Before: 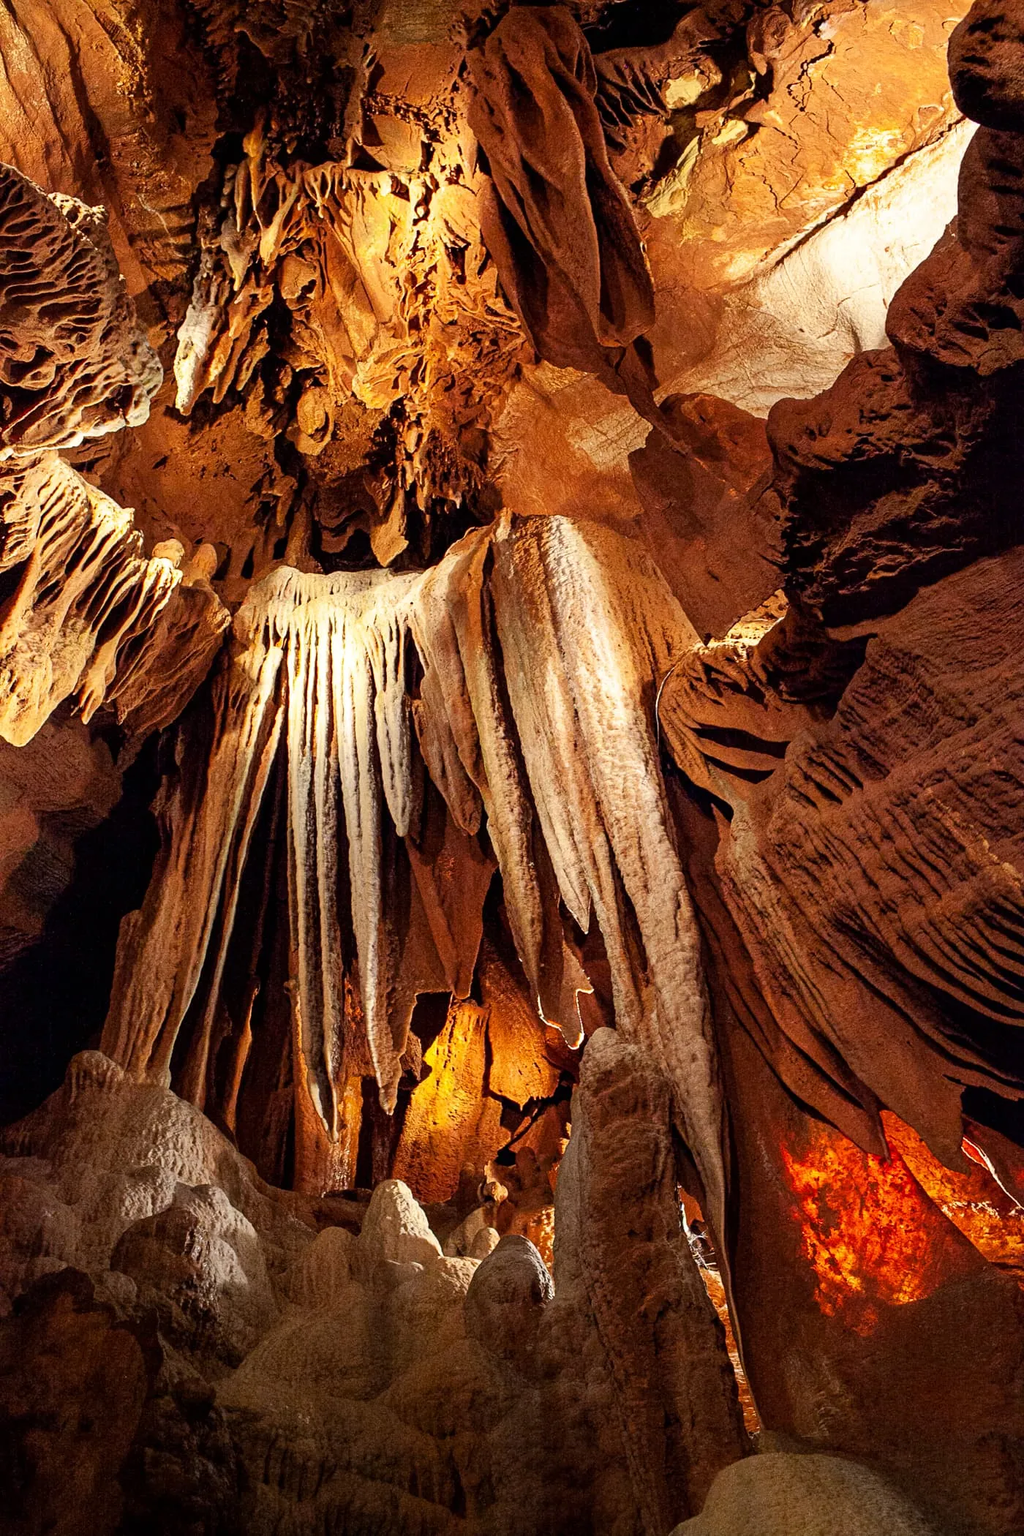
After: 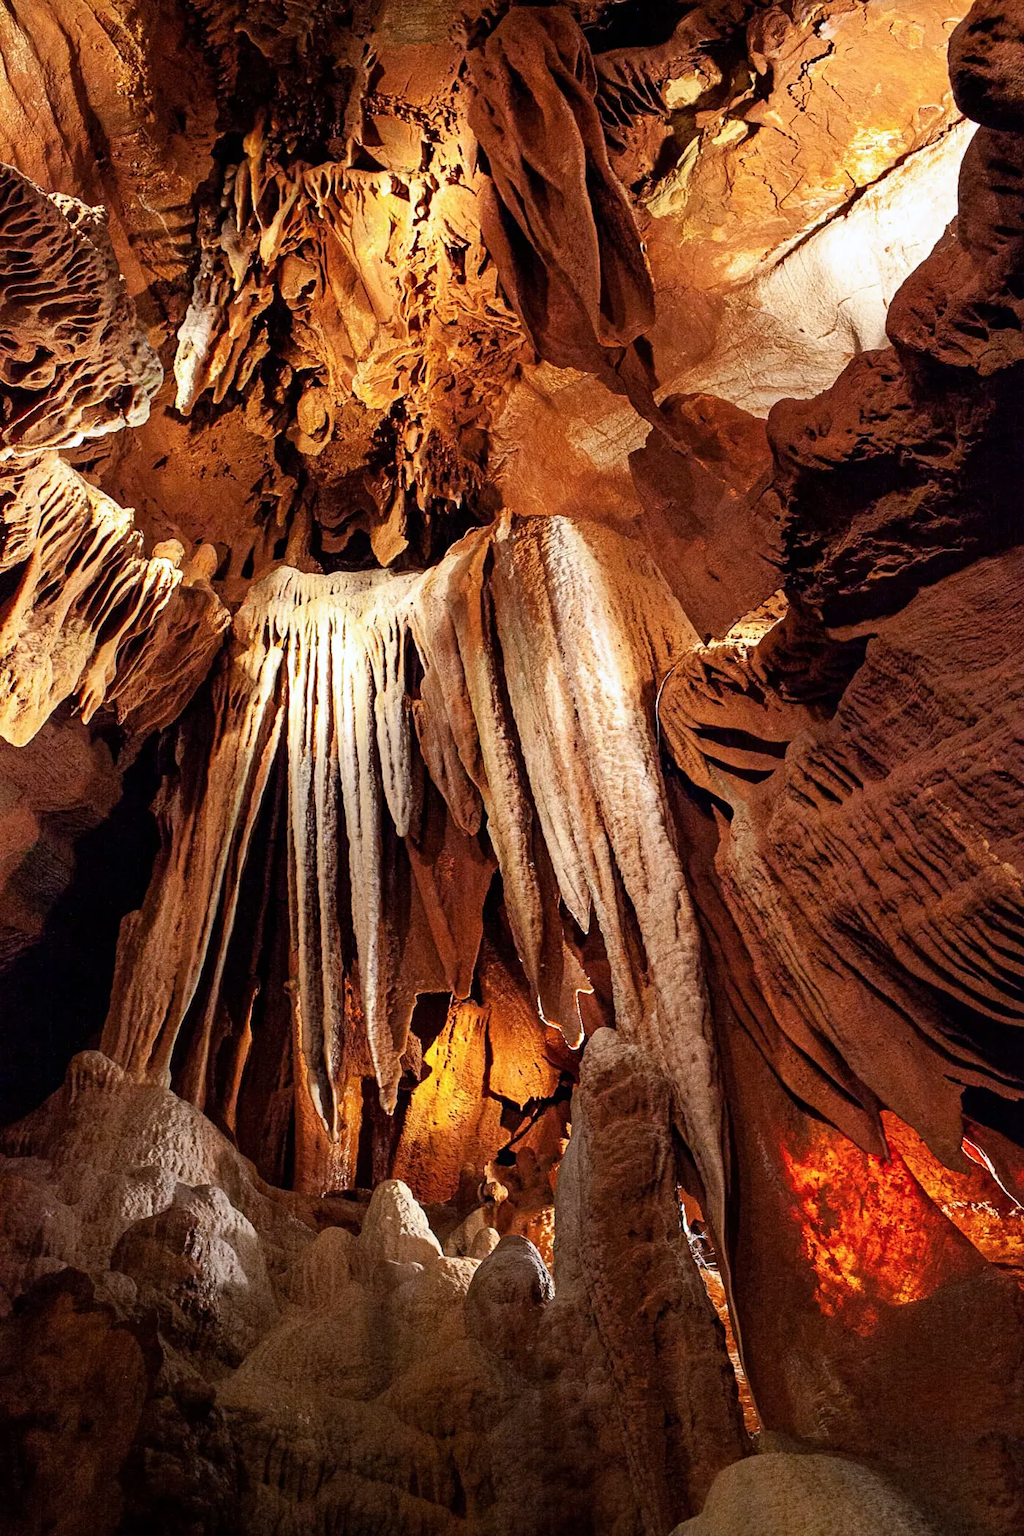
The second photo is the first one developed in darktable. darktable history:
base curve: curves: ch0 [(0, 0) (0.989, 0.992)], preserve colors none
color calibration: illuminant as shot in camera, x 0.358, y 0.373, temperature 4628.91 K
